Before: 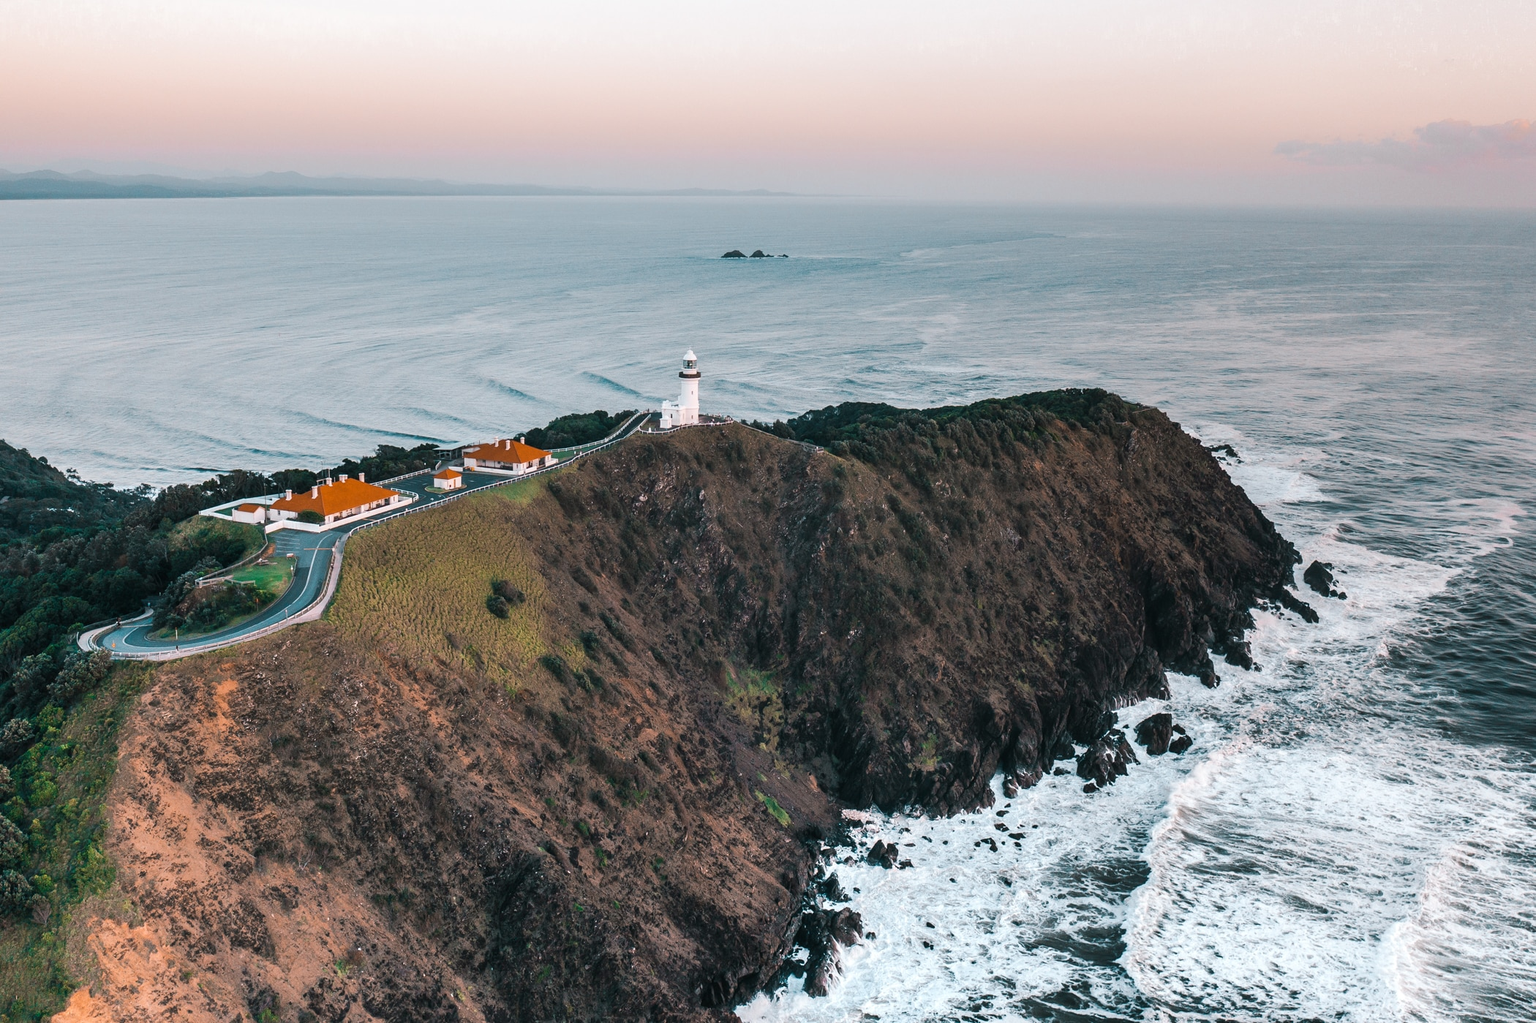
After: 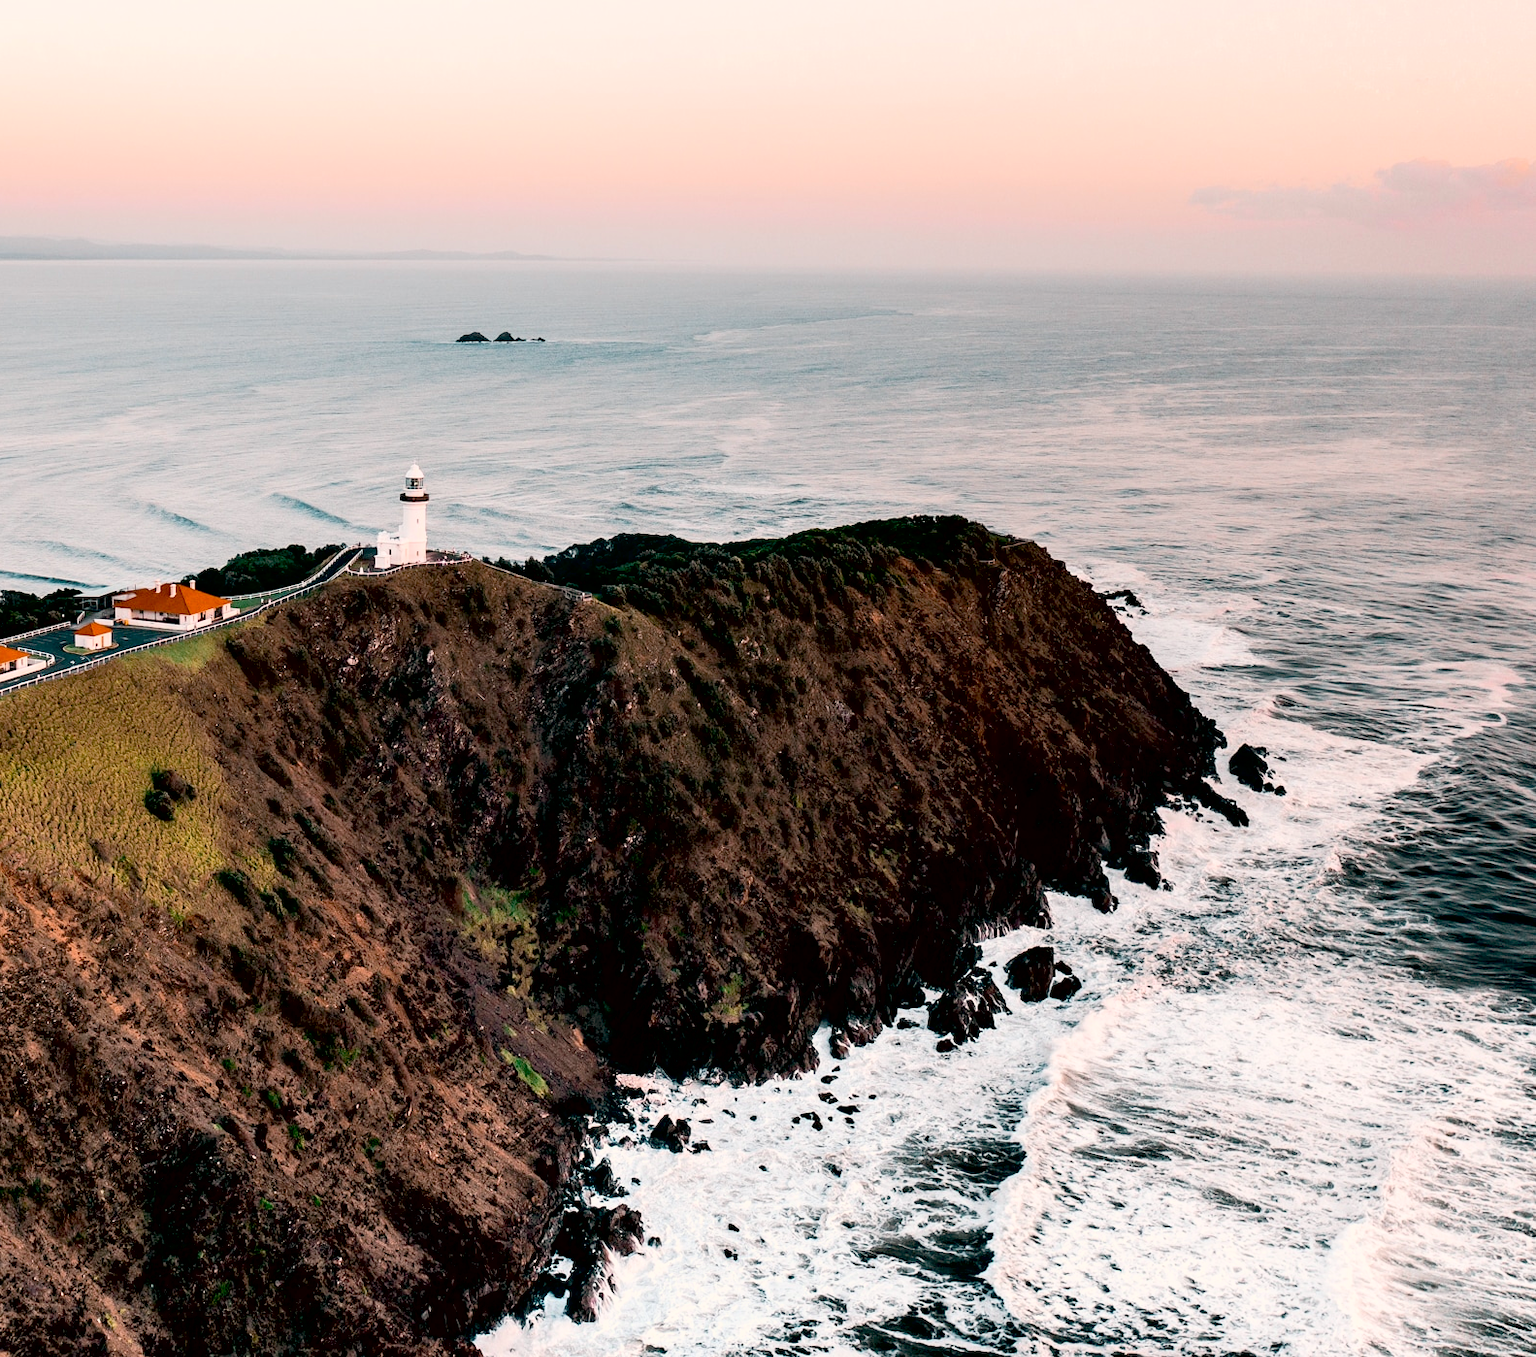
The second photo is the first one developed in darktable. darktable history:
contrast brightness saturation: contrast 0.2, brightness 0.16, saturation 0.22
exposure: black level correction 0.029, exposure -0.073 EV, compensate highlight preservation false
crop and rotate: left 24.6%
color correction: highlights a* 6.27, highlights b* 8.19, shadows a* 5.94, shadows b* 7.23, saturation 0.9
